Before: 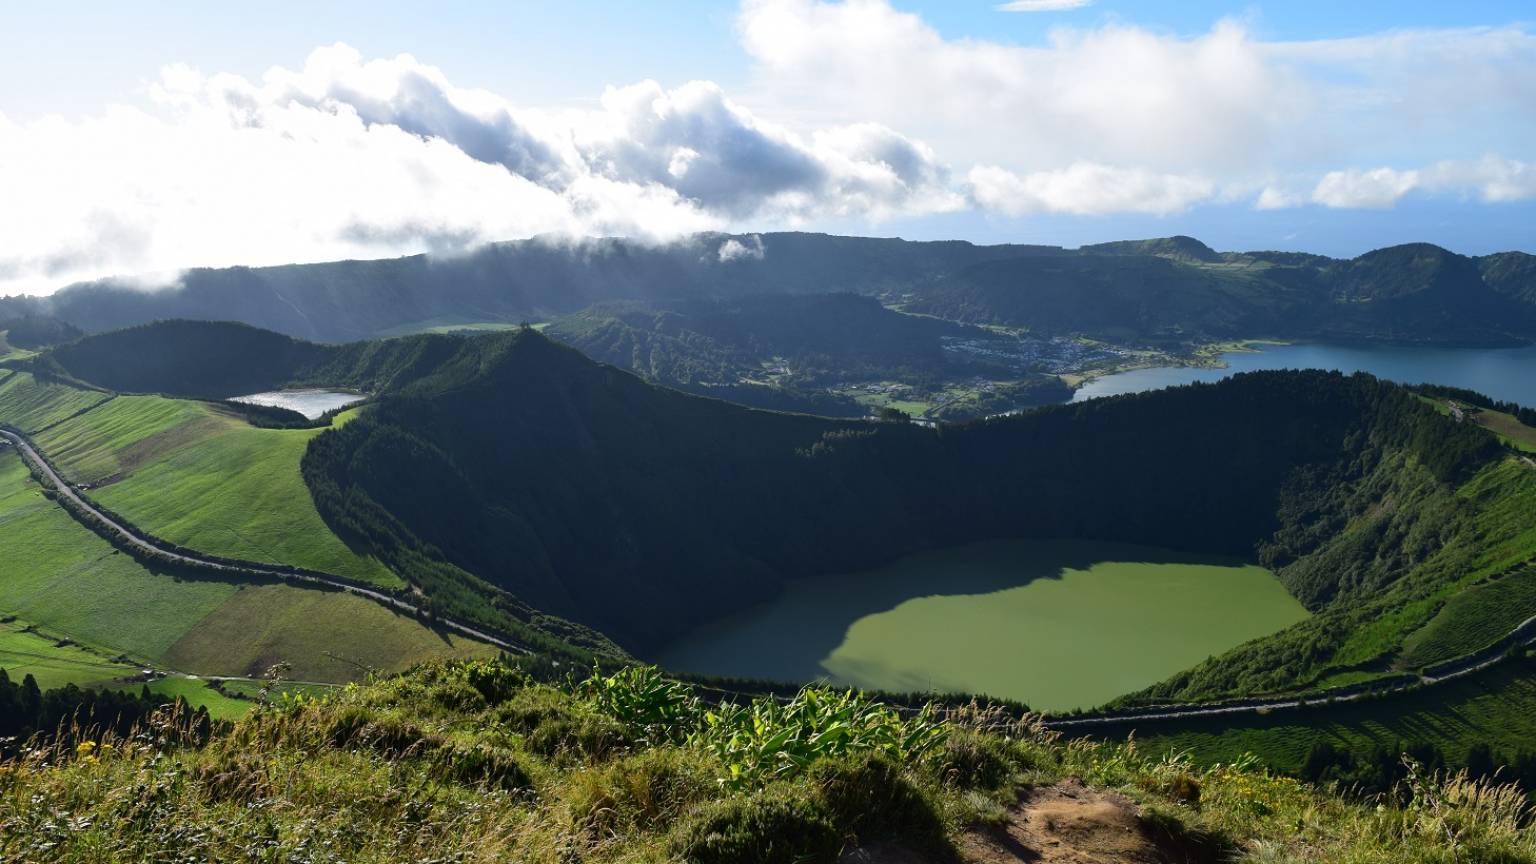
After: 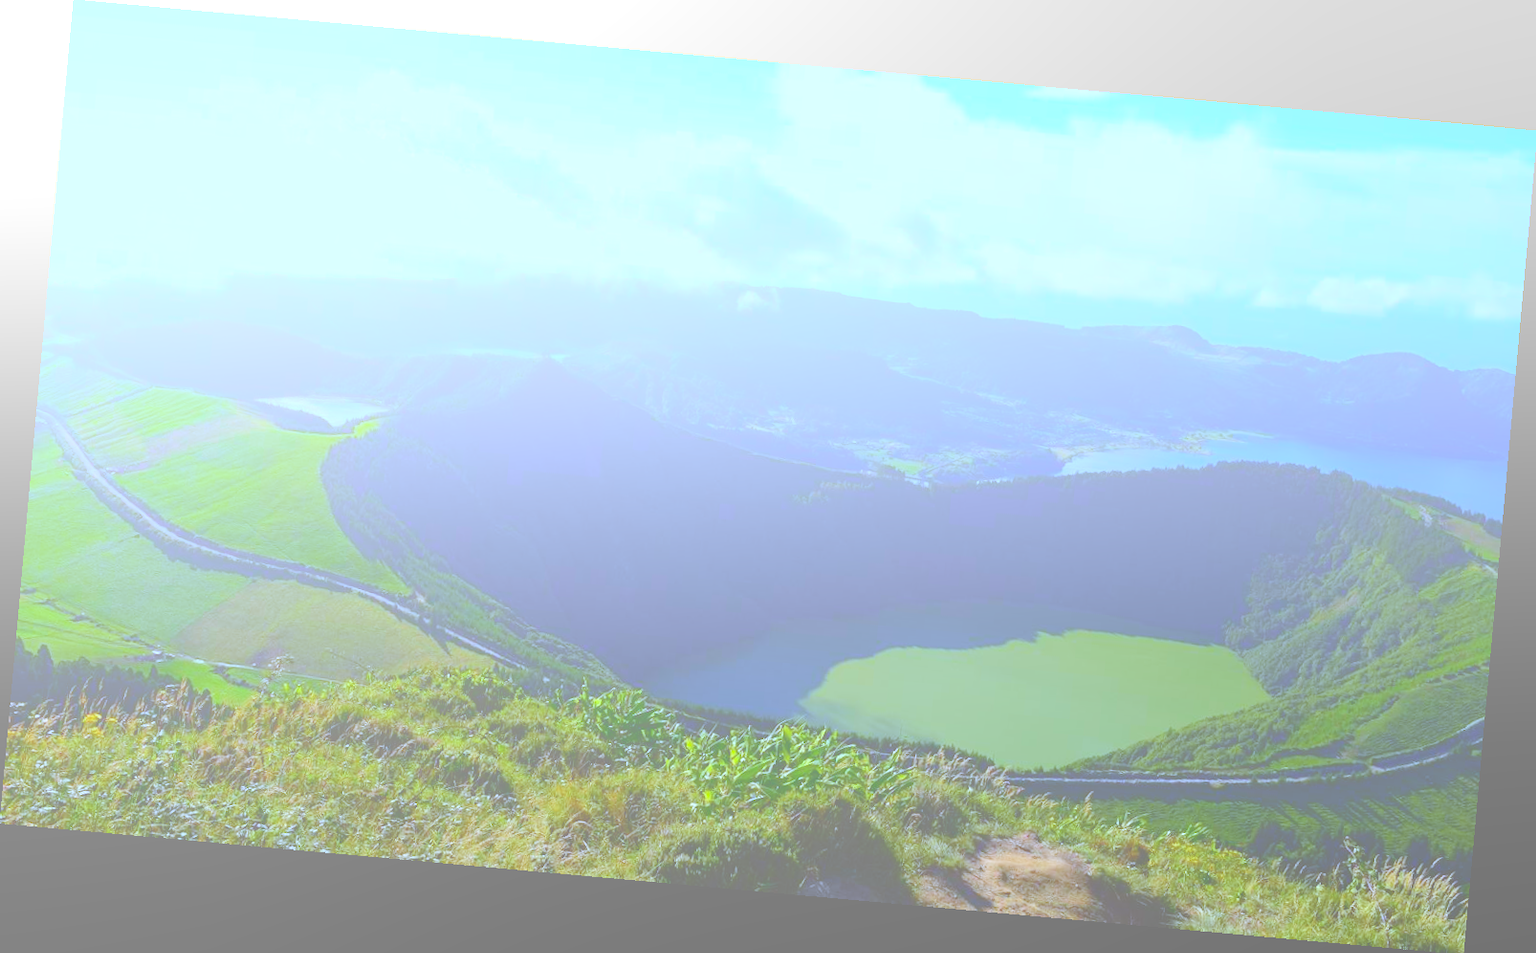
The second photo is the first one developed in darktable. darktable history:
rotate and perspective: rotation 5.12°, automatic cropping off
white balance: red 0.871, blue 1.249
bloom: size 85%, threshold 5%, strength 85%
contrast brightness saturation: contrast 0.04, saturation 0.16
